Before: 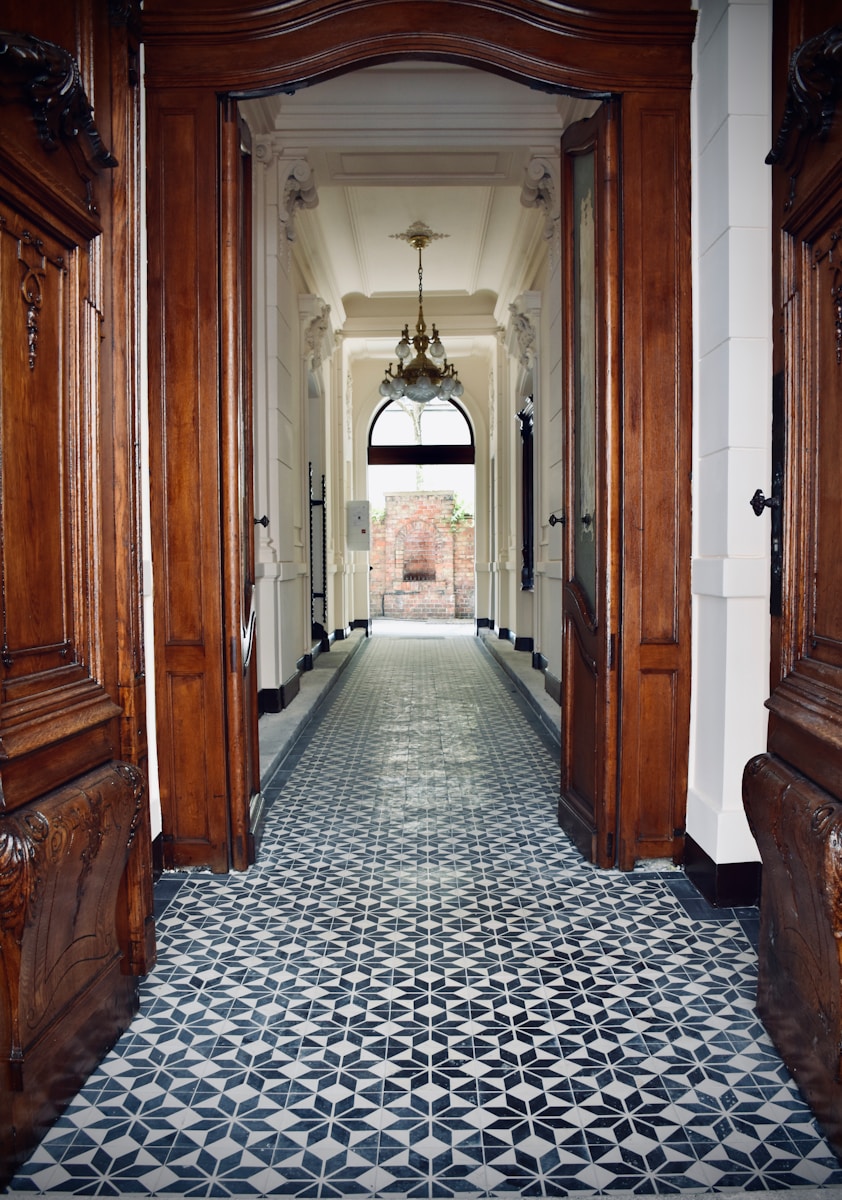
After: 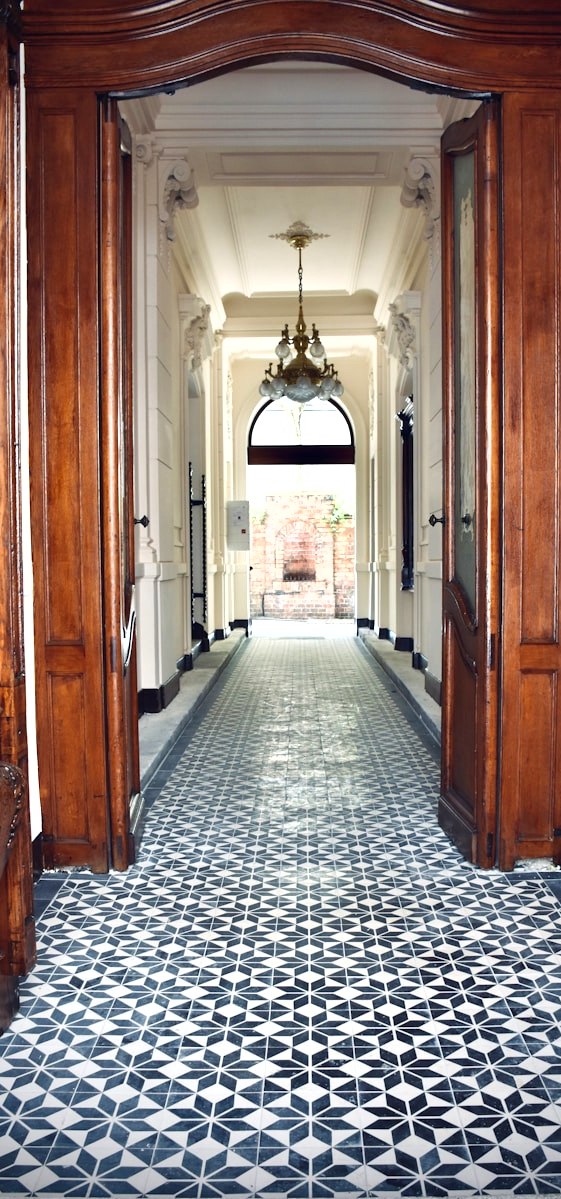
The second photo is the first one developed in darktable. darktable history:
shadows and highlights: soften with gaussian
exposure: black level correction 0, exposure 0.697 EV, compensate exposure bias true, compensate highlight preservation false
crop and rotate: left 14.357%, right 18.928%
